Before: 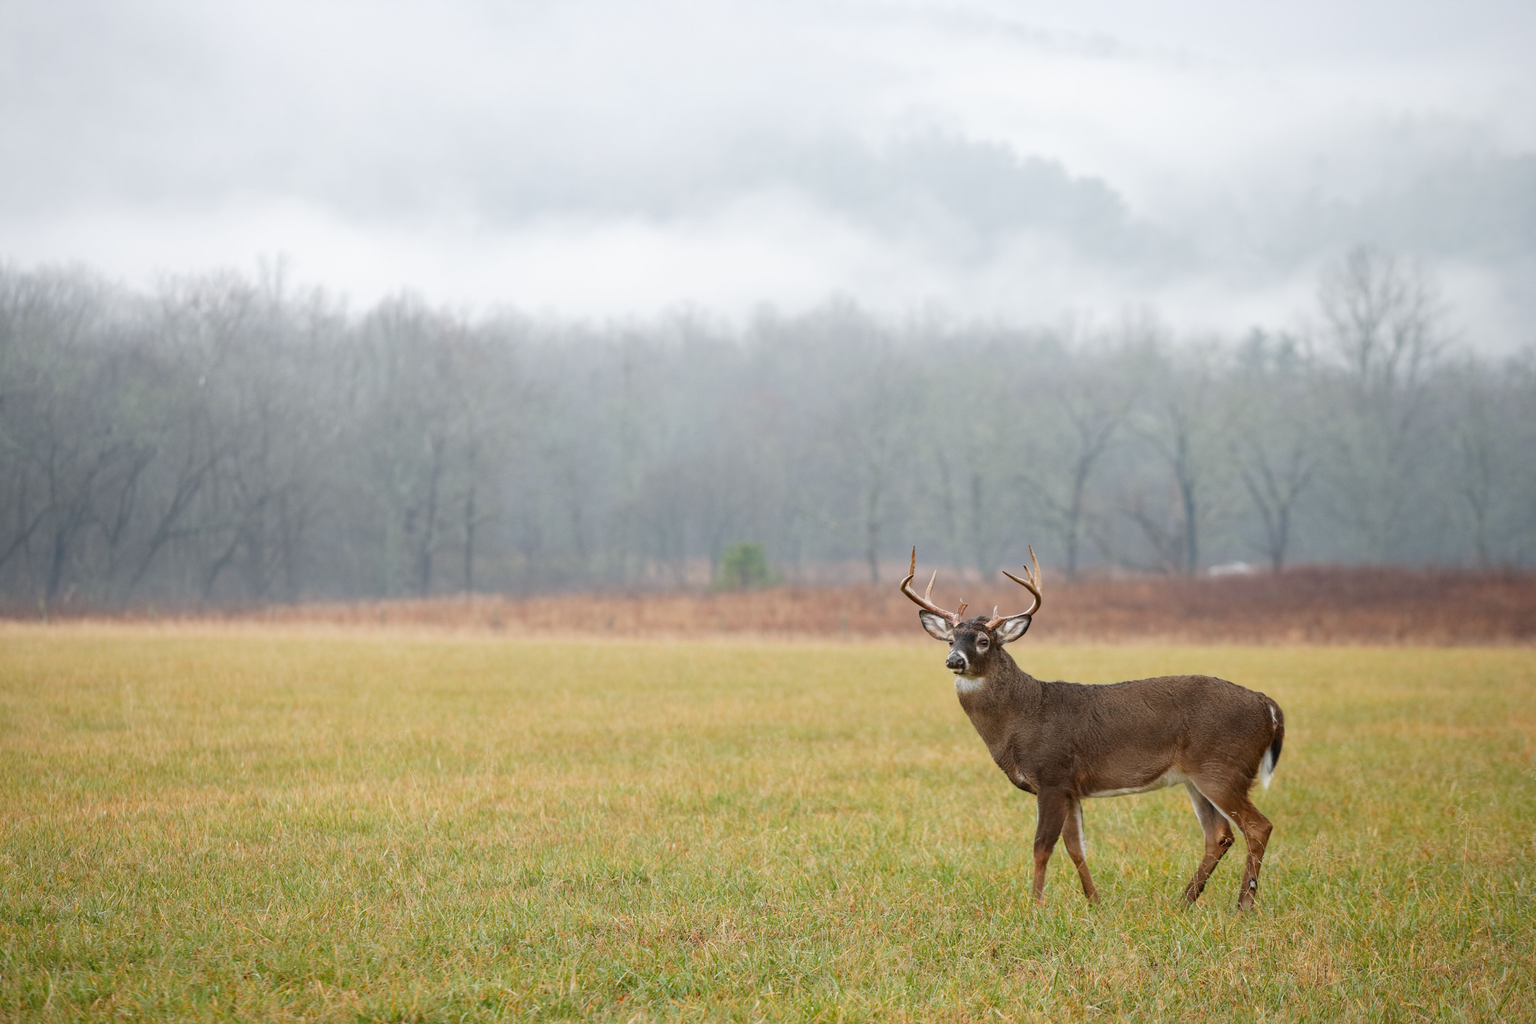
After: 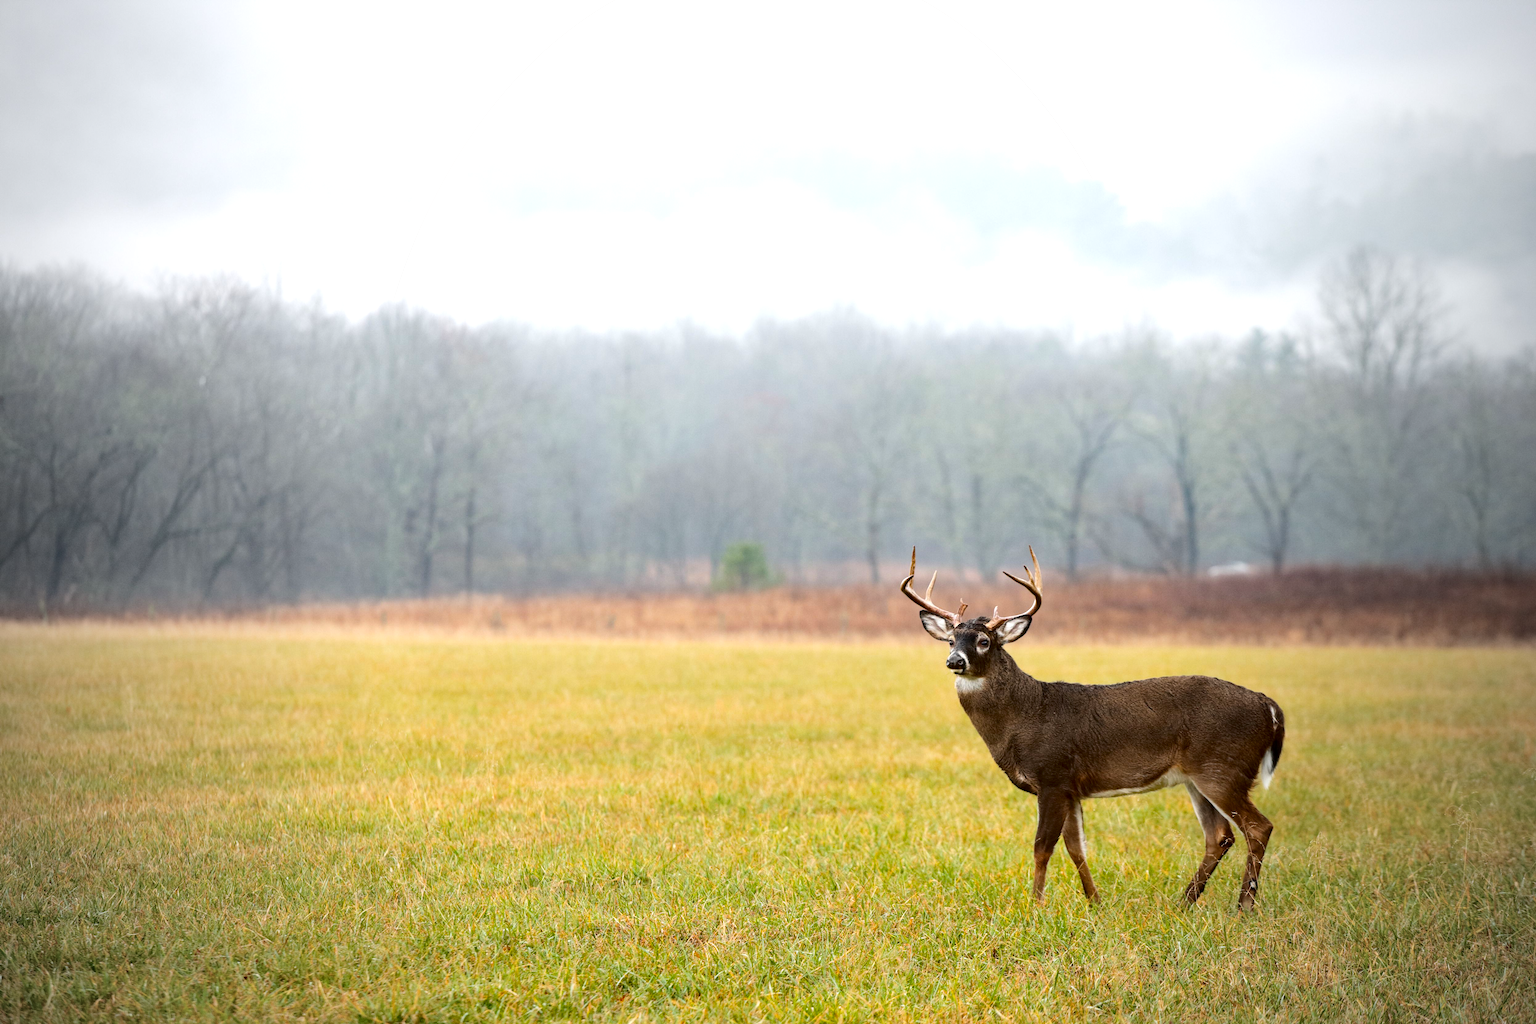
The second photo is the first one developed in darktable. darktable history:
tone curve: curves: ch0 [(0.029, 0) (0.134, 0.063) (0.249, 0.198) (0.378, 0.365) (0.499, 0.529) (1, 1)], color space Lab, independent channels, preserve colors none
color balance rgb: perceptual saturation grading › global saturation 30.141%, perceptual brilliance grading › global brilliance 15.583%, perceptual brilliance grading › shadows -35.285%
vignetting: fall-off start 71.97%, fall-off radius 109.2%, width/height ratio 0.733, unbound false
